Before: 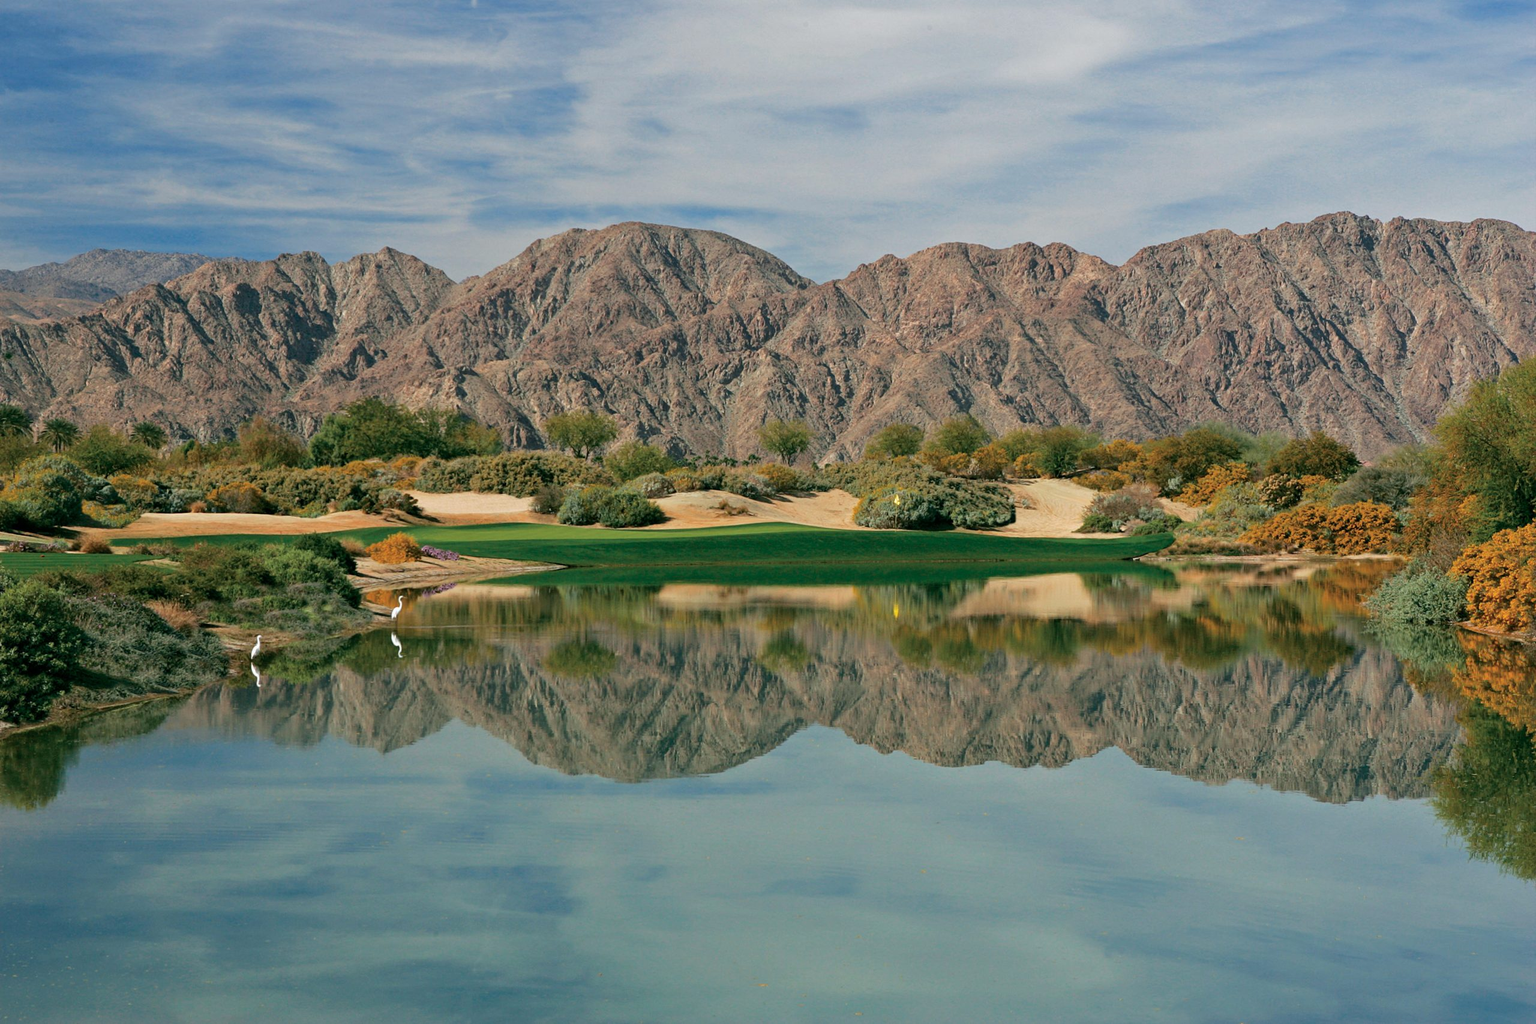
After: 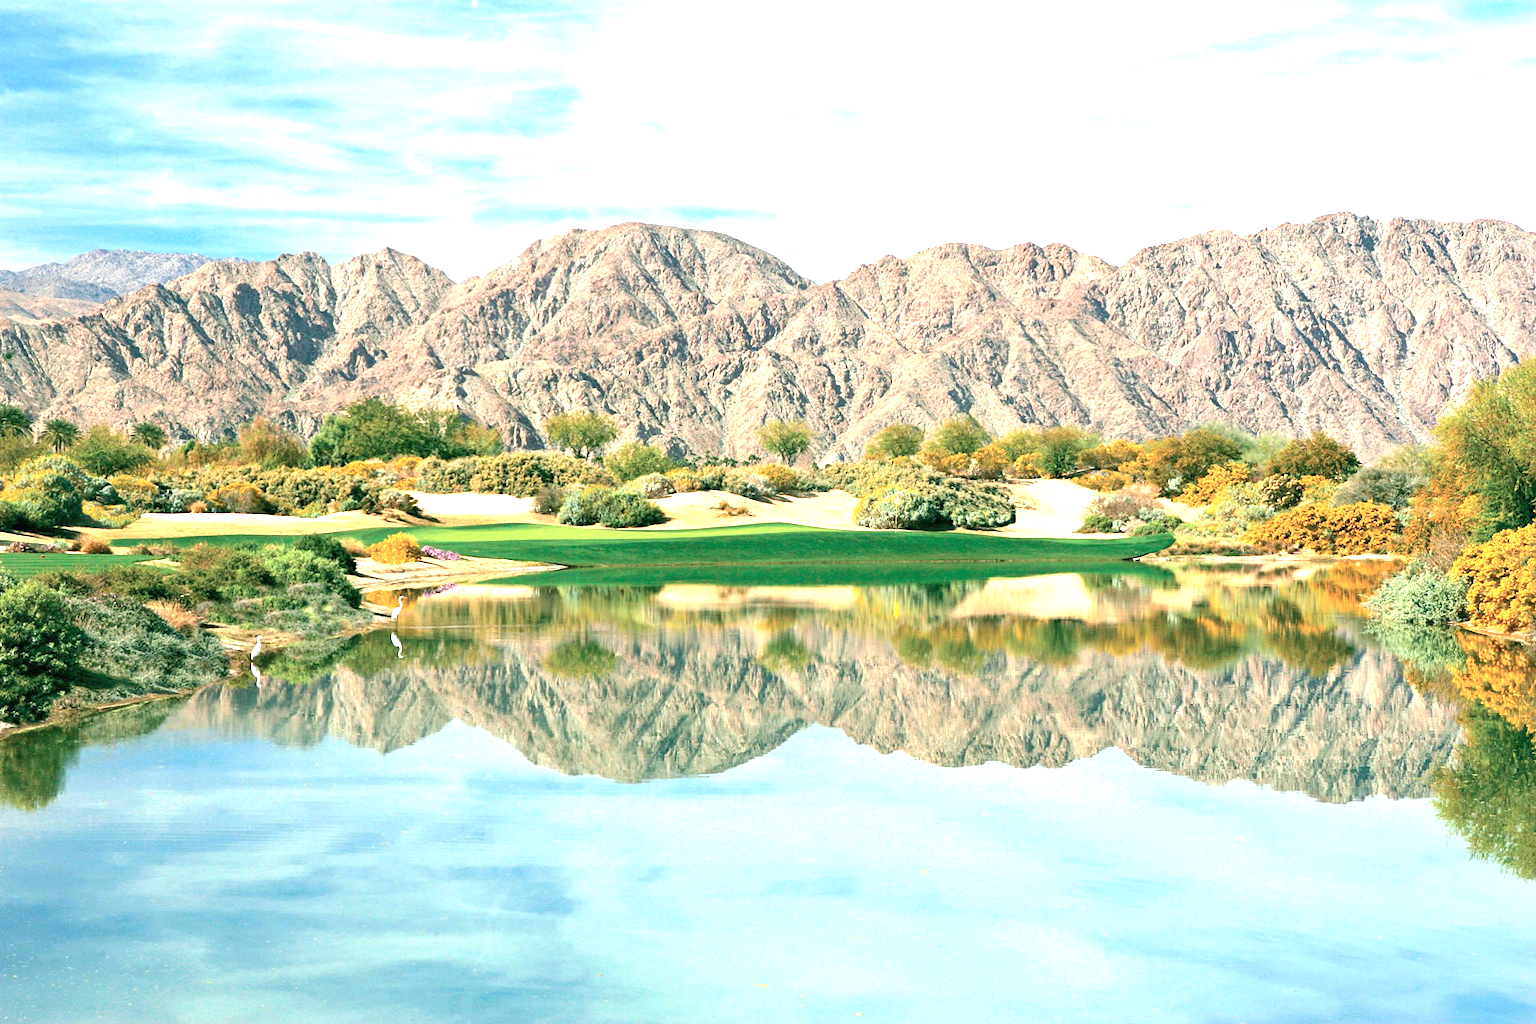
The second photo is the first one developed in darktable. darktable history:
exposure: black level correction 0, exposure 1.958 EV, compensate highlight preservation false
